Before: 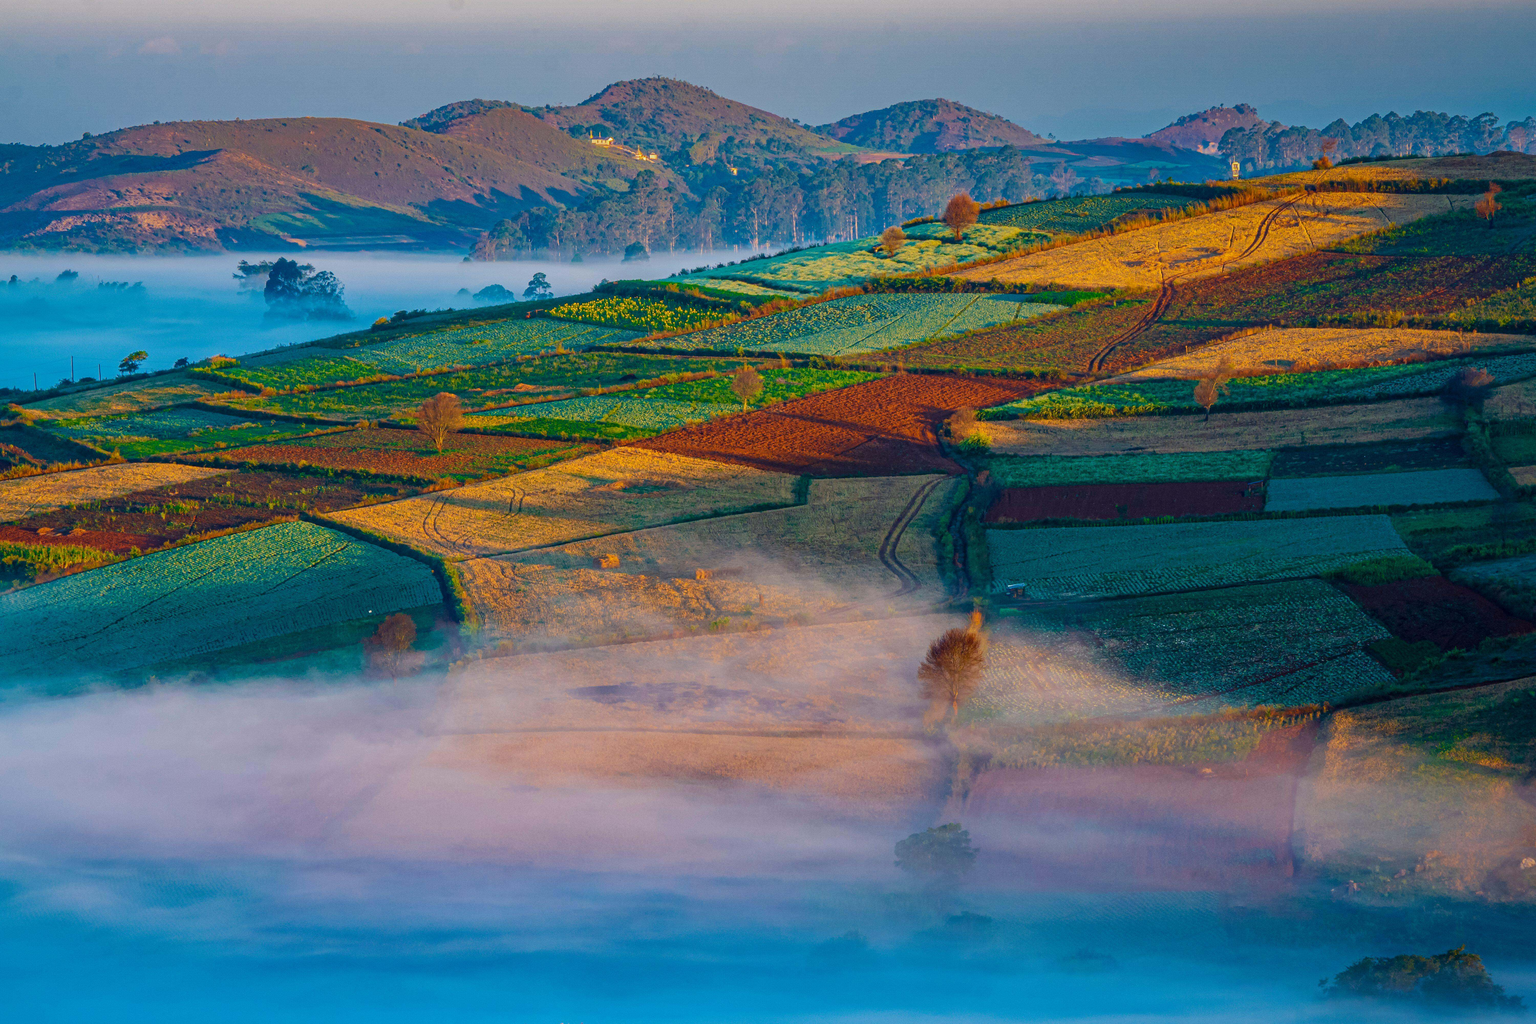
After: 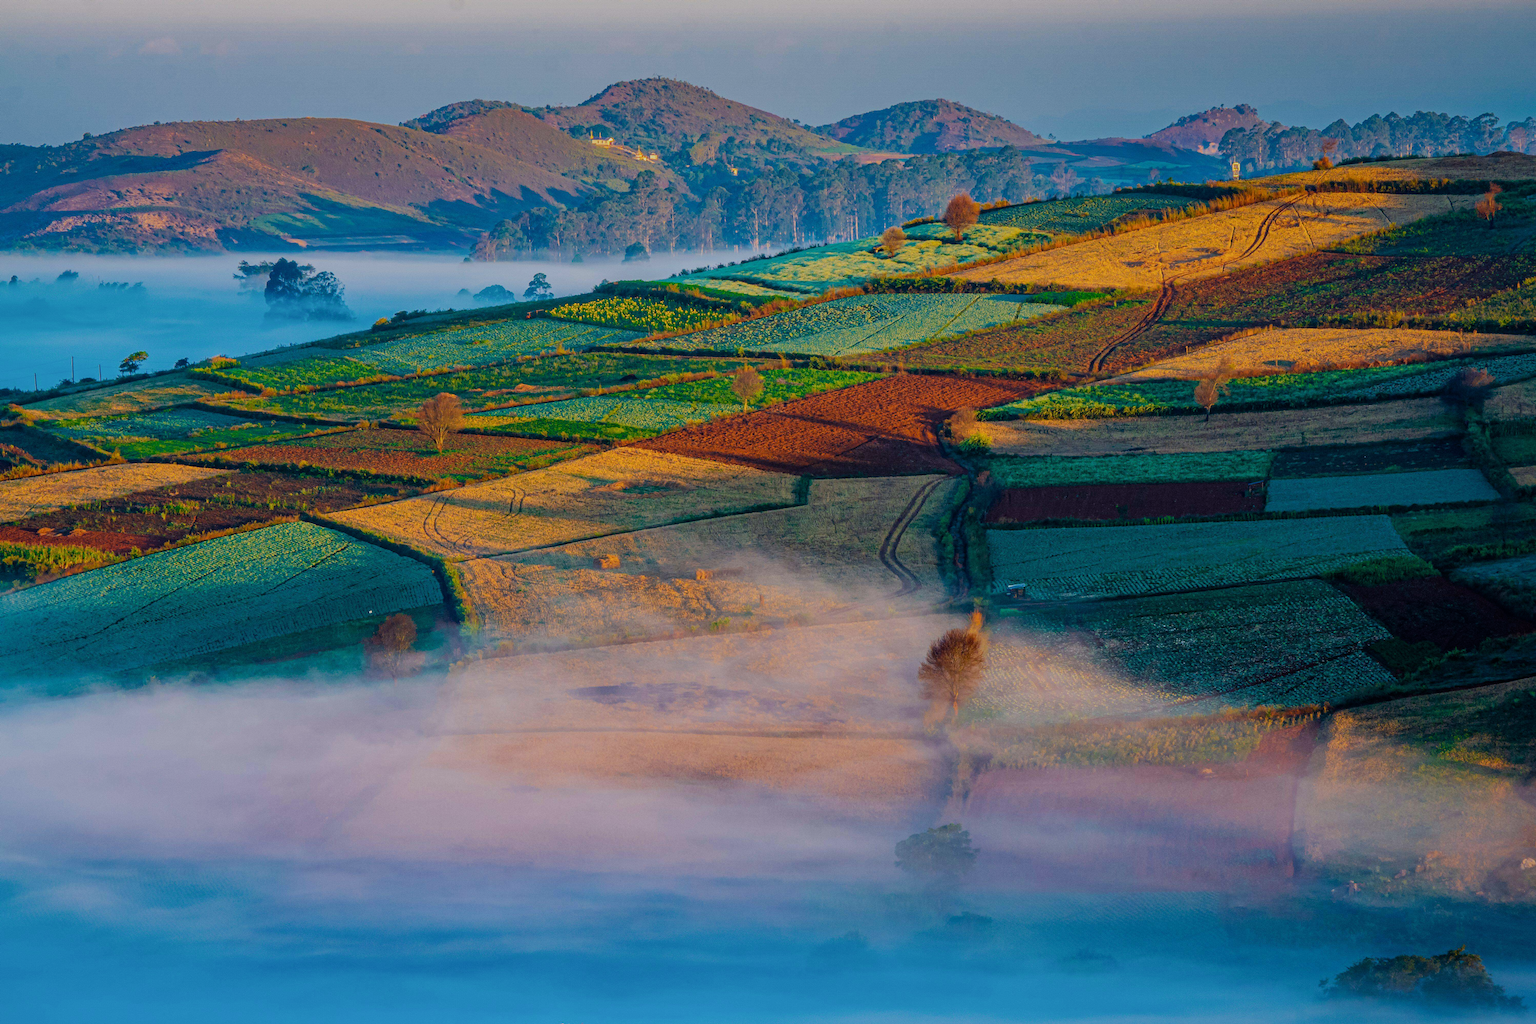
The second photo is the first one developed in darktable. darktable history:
vignetting: fall-off start 116.67%, fall-off radius 59.26%, brightness -0.31, saturation -0.056
filmic rgb: white relative exposure 3.85 EV, hardness 4.3
